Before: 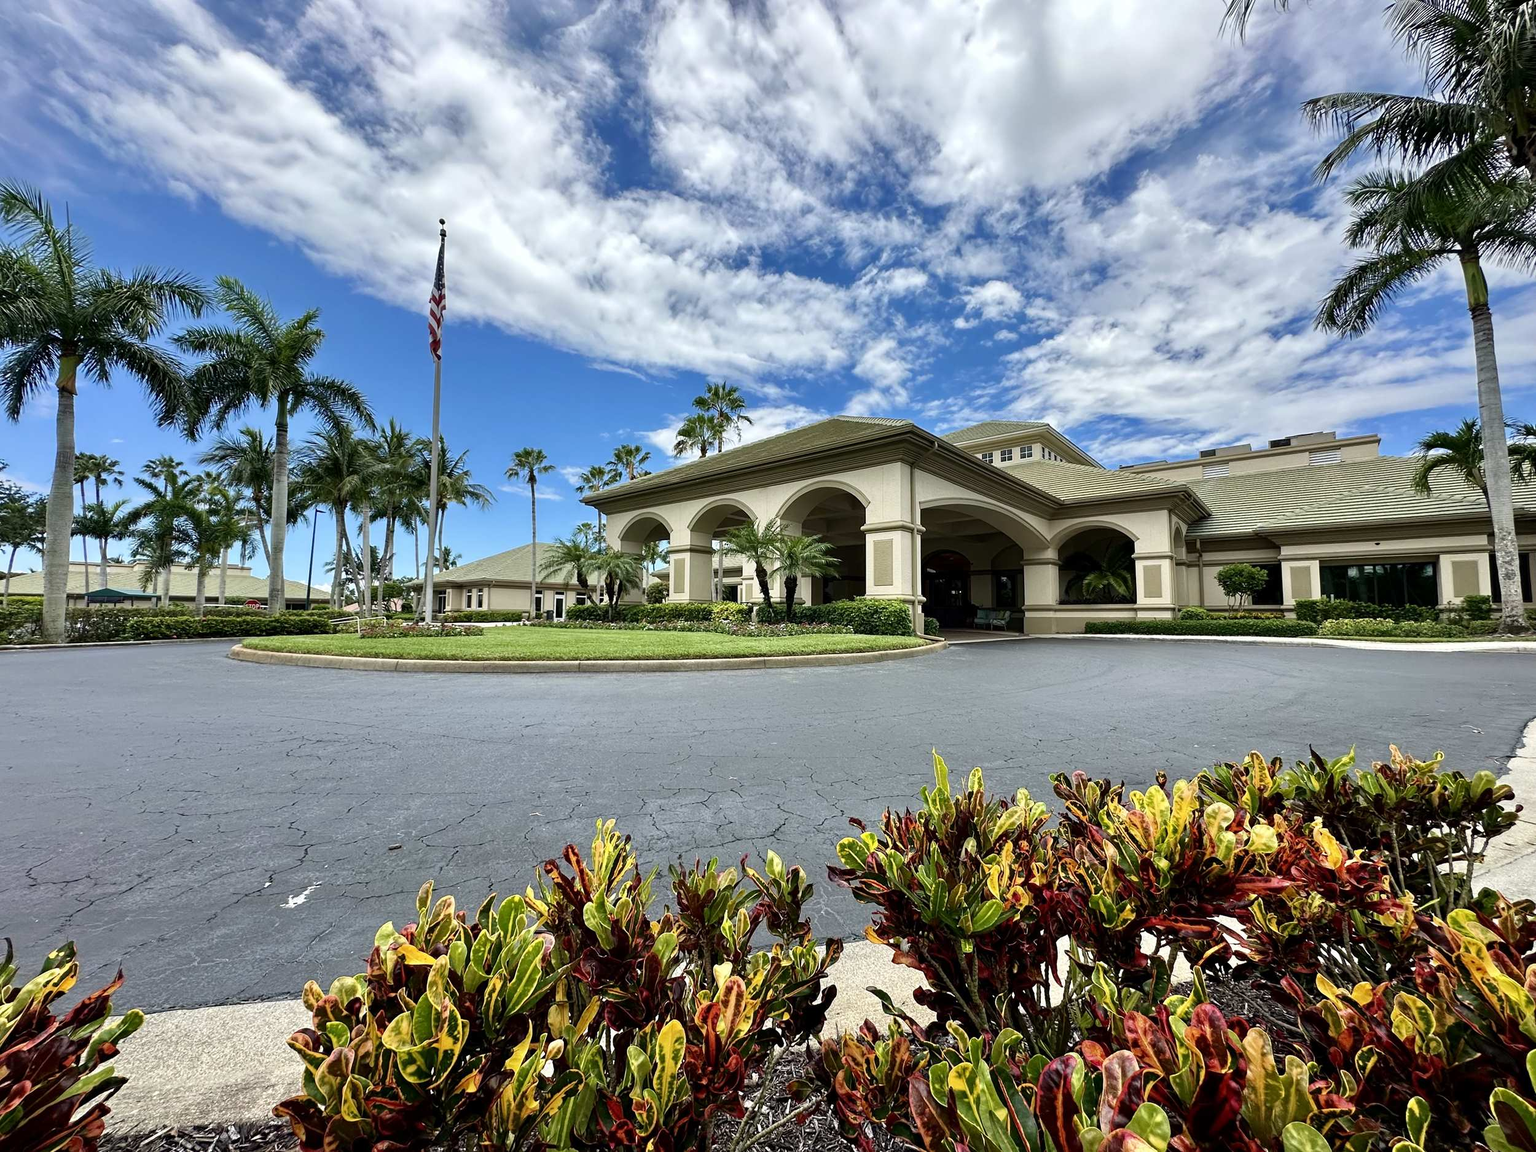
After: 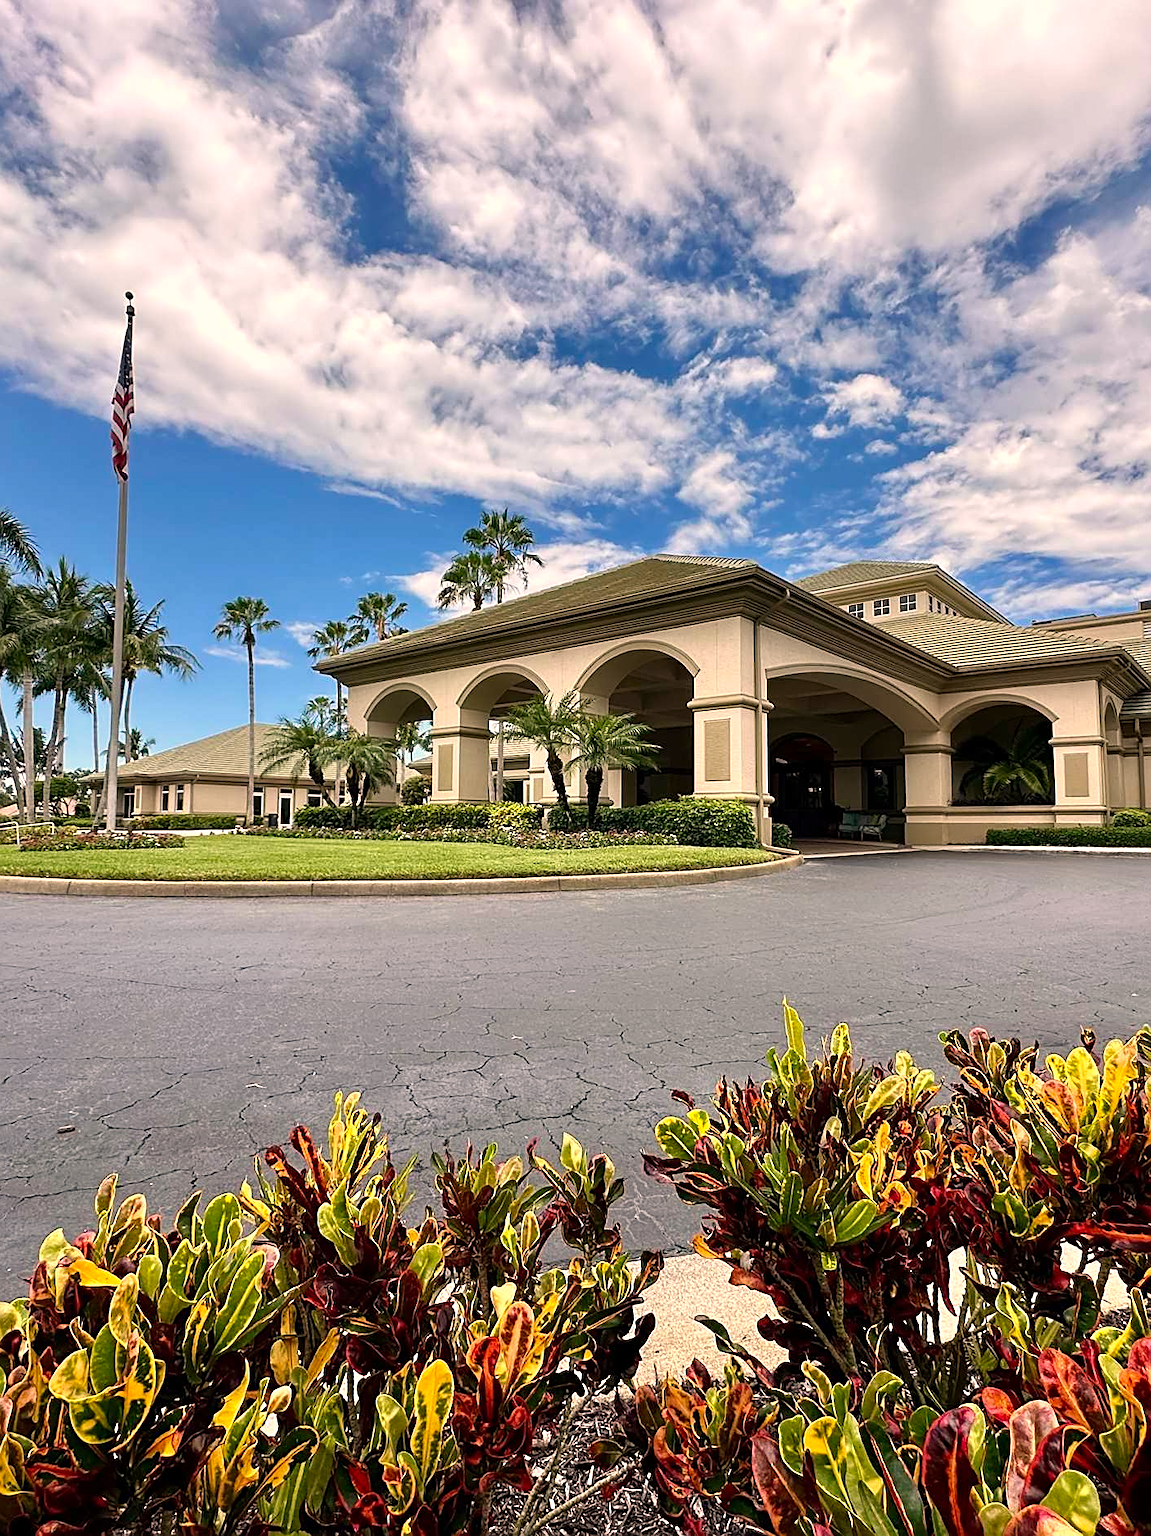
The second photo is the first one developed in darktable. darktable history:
sharpen: on, module defaults
crop and rotate: left 22.516%, right 21.234%
white balance: red 1.127, blue 0.943
